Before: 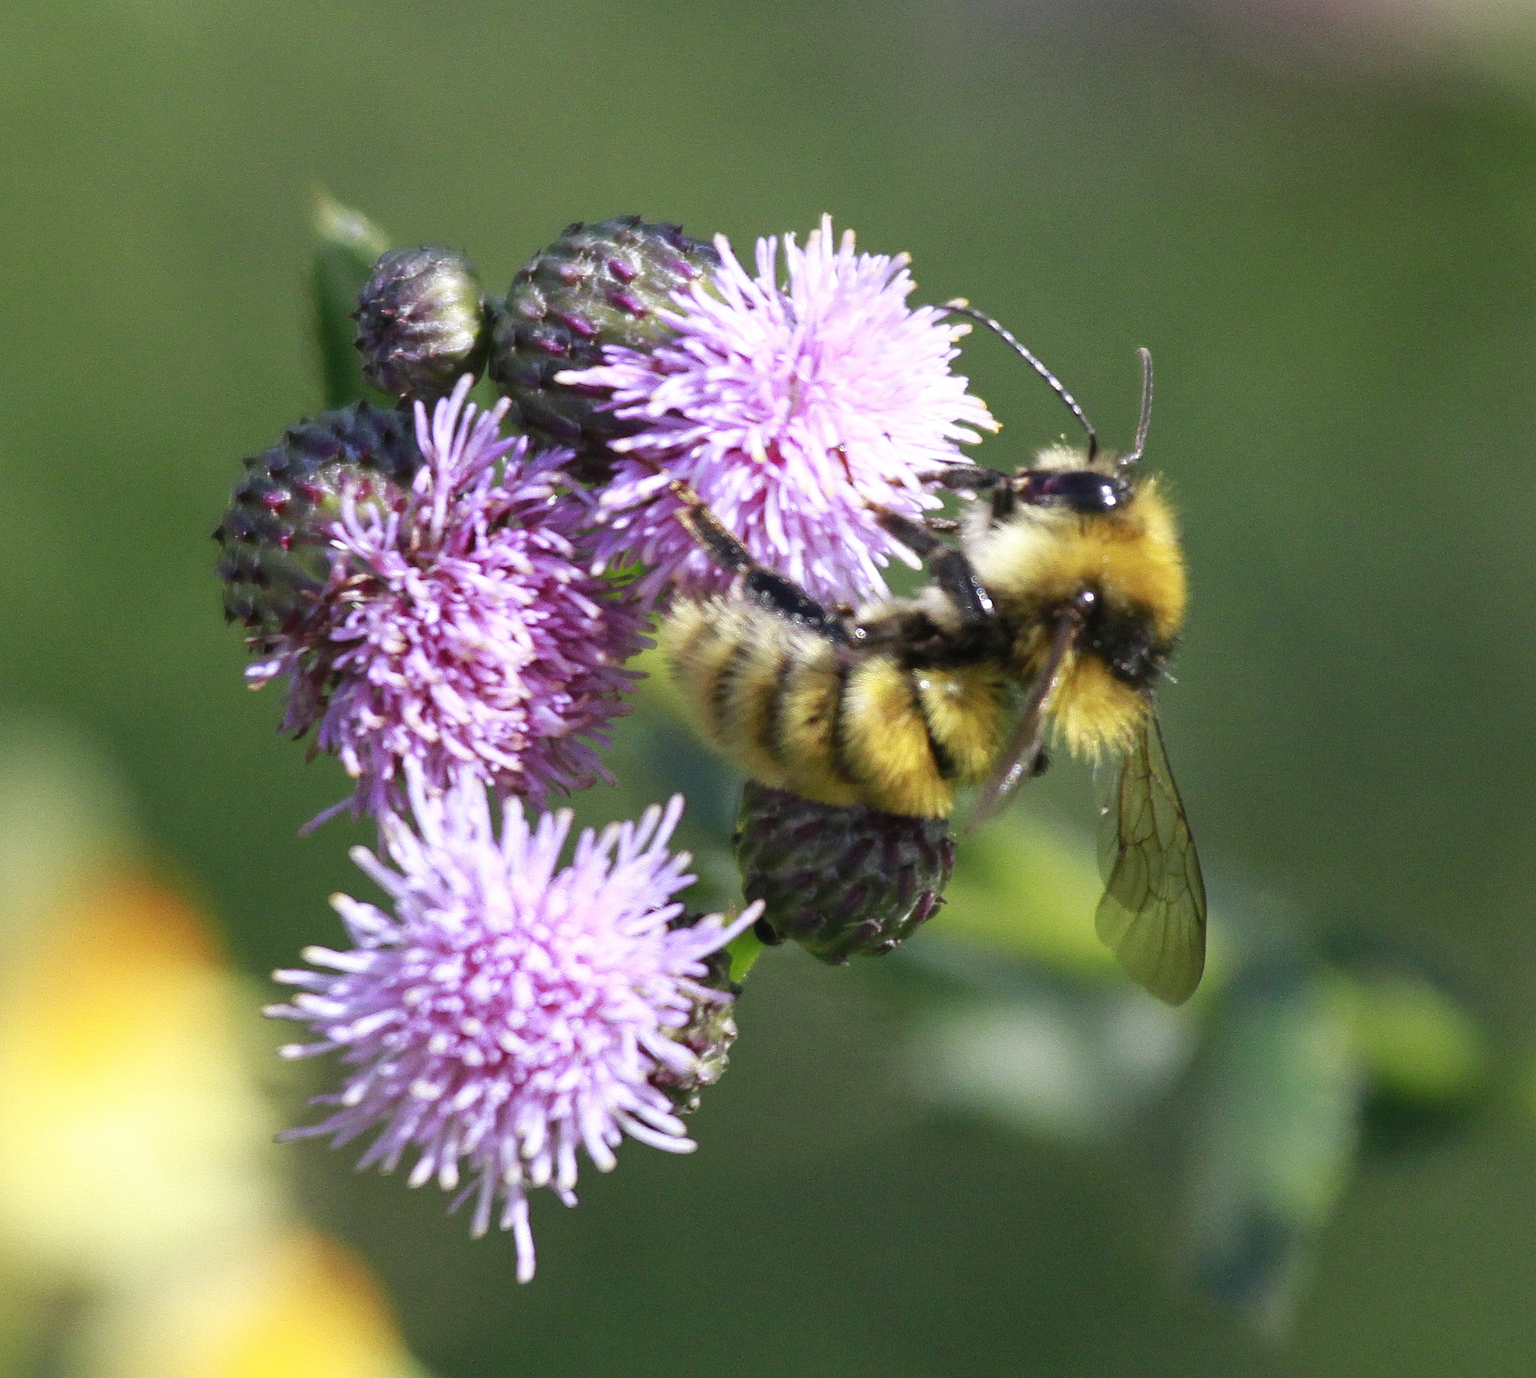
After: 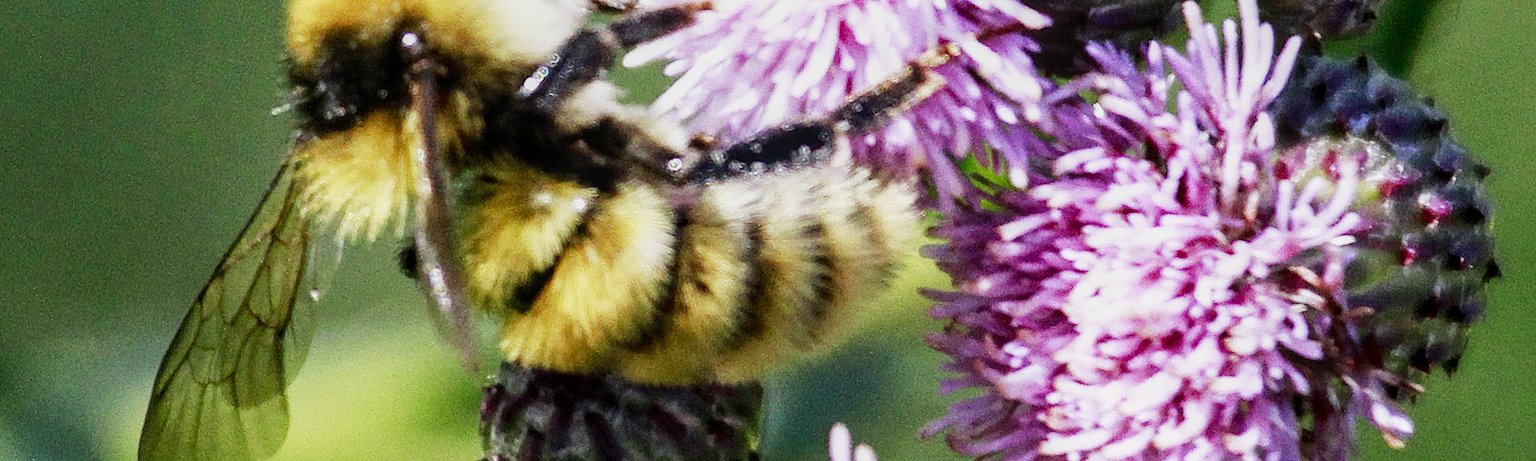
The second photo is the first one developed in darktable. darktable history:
crop and rotate: angle 16.12°, top 30.835%, bottom 35.653%
sigmoid: contrast 1.7, skew -0.2, preserve hue 0%, red attenuation 0.1, red rotation 0.035, green attenuation 0.1, green rotation -0.017, blue attenuation 0.15, blue rotation -0.052, base primaries Rec2020
local contrast: on, module defaults
exposure: black level correction 0.001, exposure 0.5 EV, compensate exposure bias true, compensate highlight preservation false
